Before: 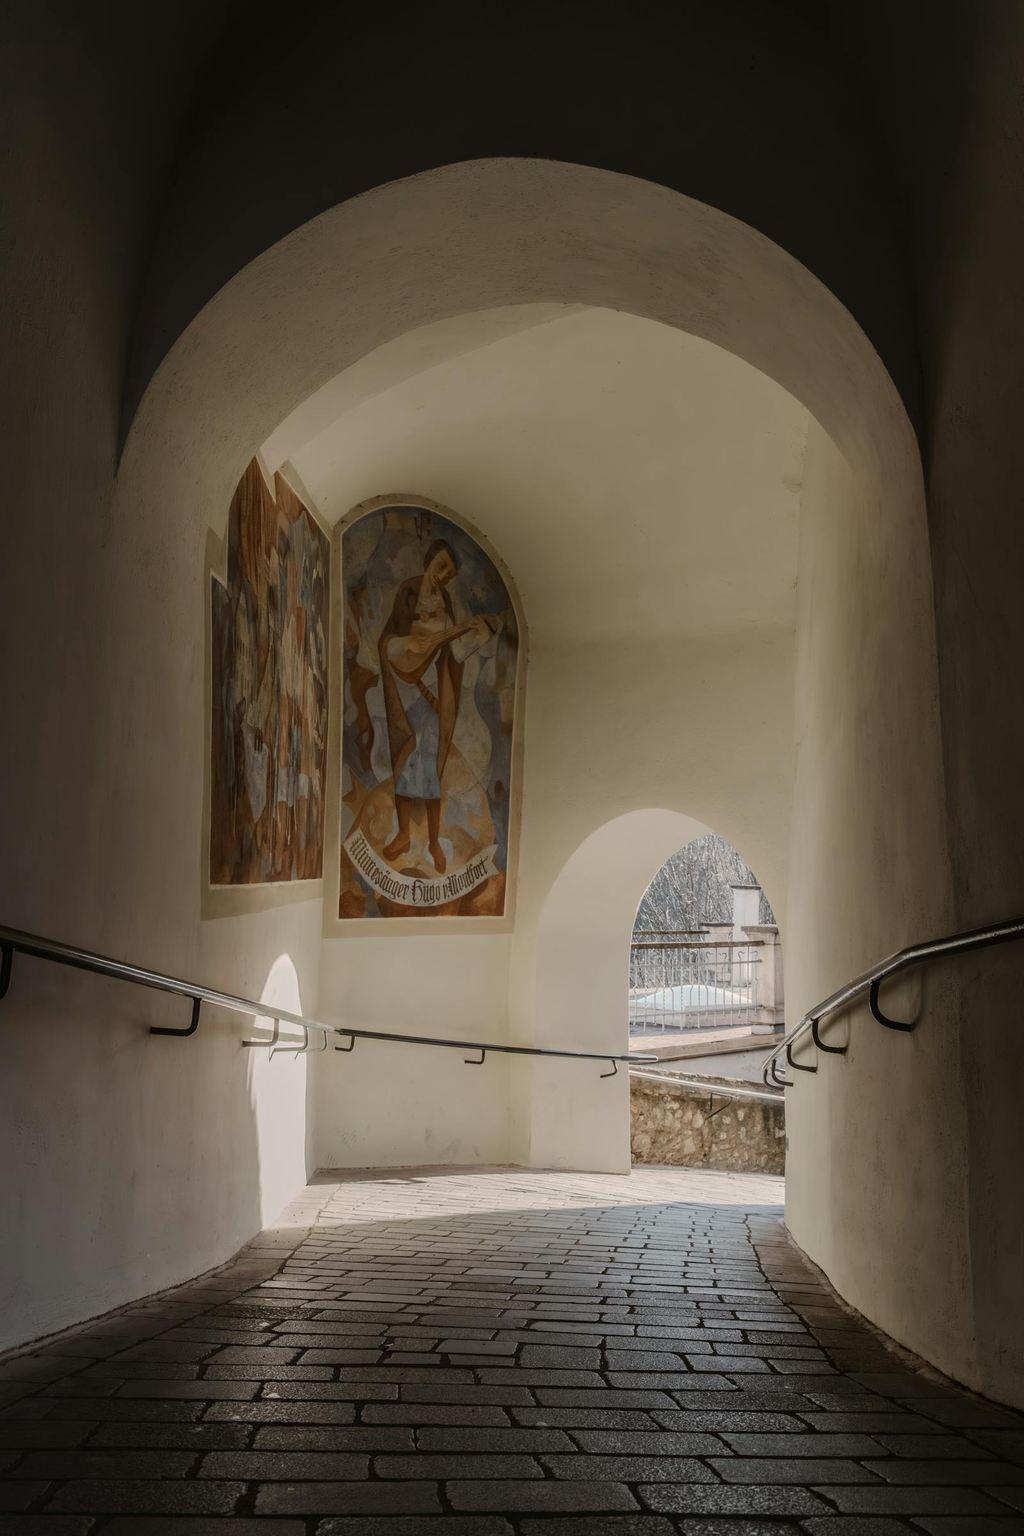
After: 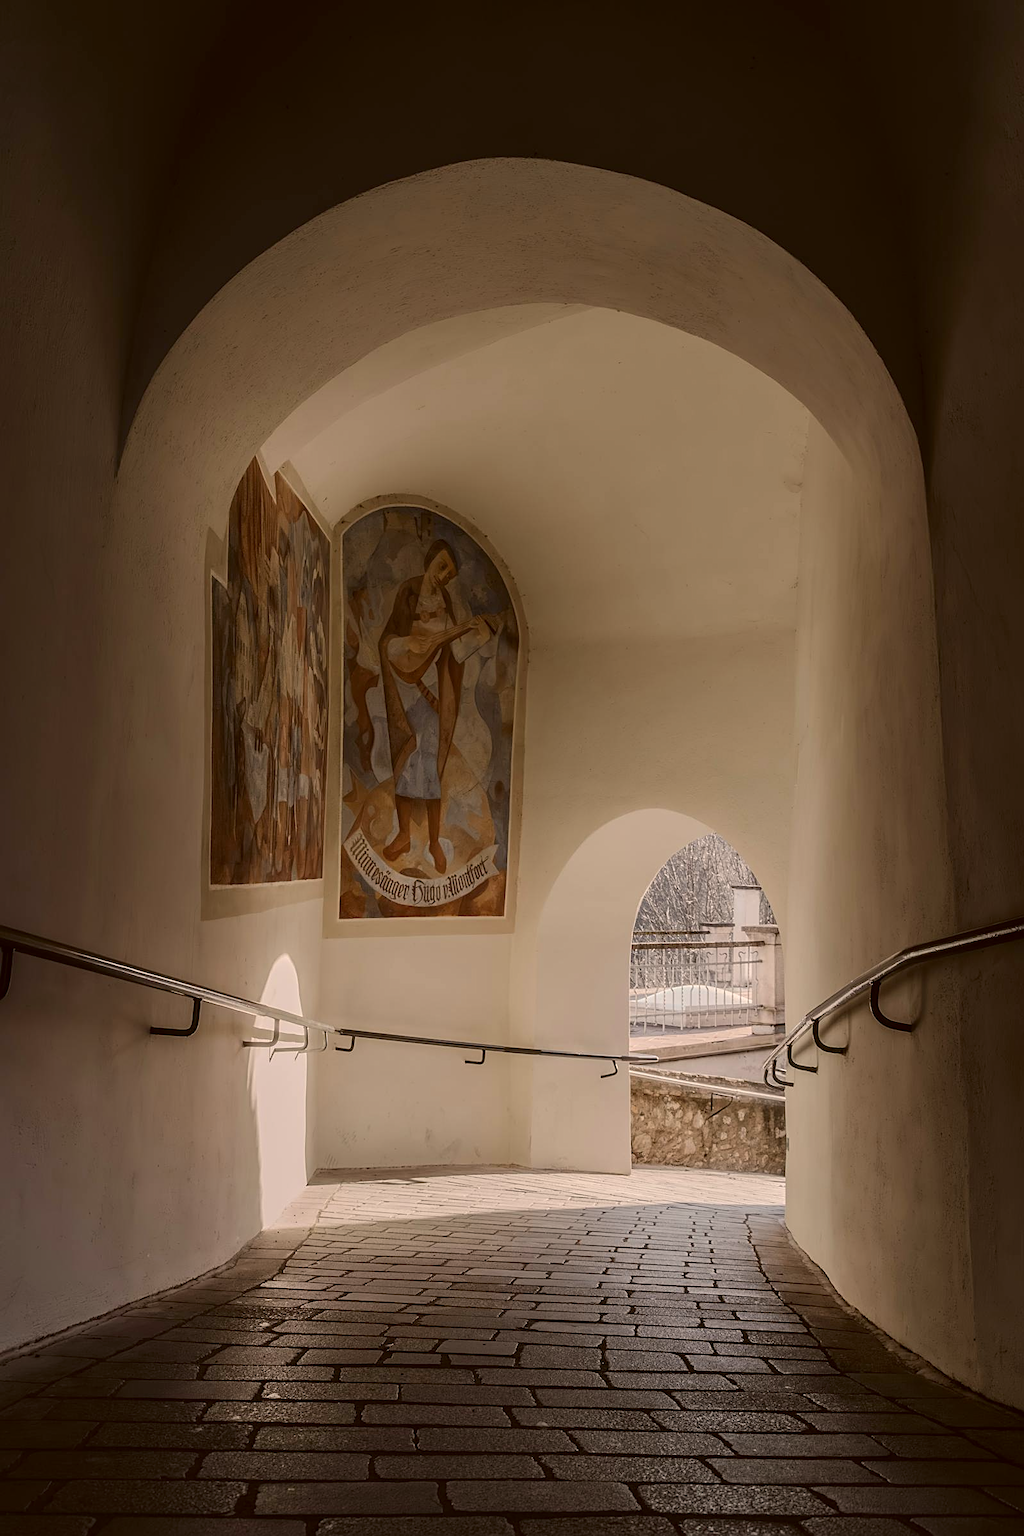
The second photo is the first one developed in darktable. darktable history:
sharpen: on, module defaults
color correction: highlights a* 6.21, highlights b* 7.58, shadows a* 5.76, shadows b* 7.06, saturation 0.924
